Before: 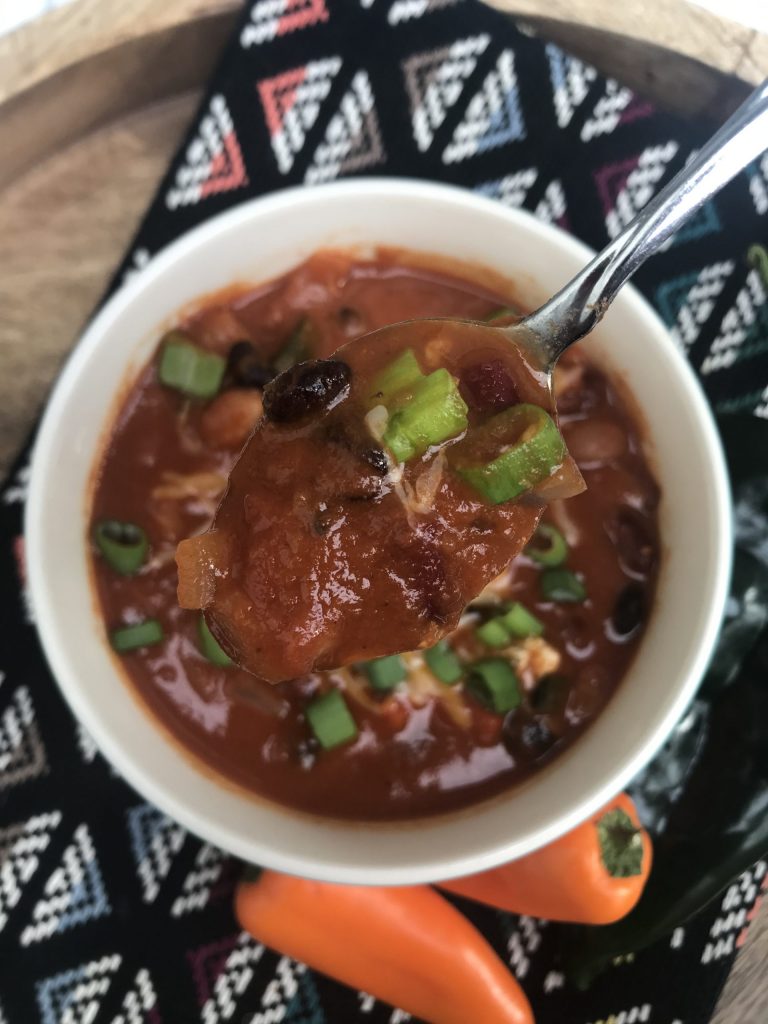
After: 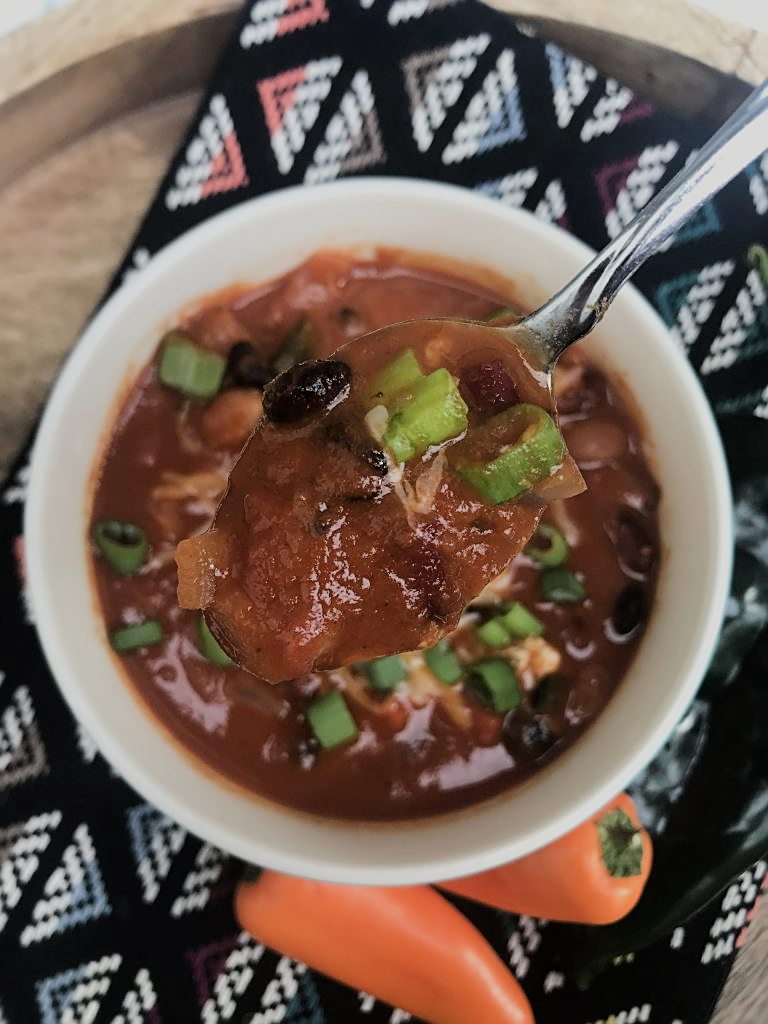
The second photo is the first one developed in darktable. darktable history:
exposure: exposure 0.2 EV, compensate highlight preservation false
sharpen: on, module defaults
filmic rgb: black relative exposure -16 EV, white relative exposure 6.12 EV, hardness 5.22
